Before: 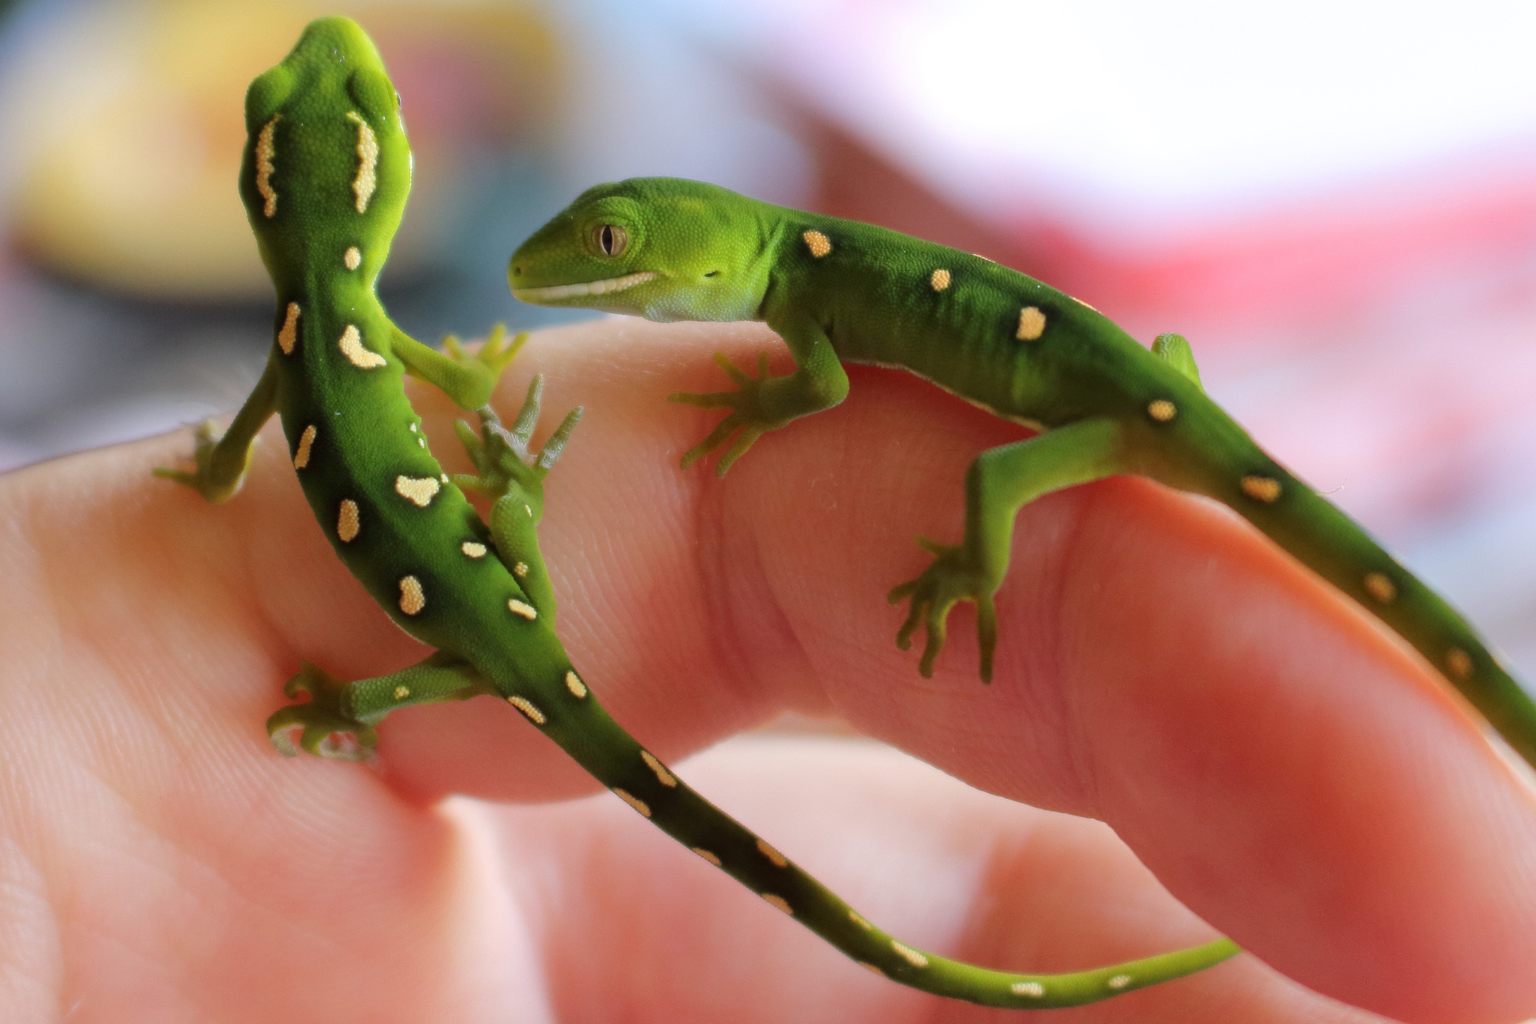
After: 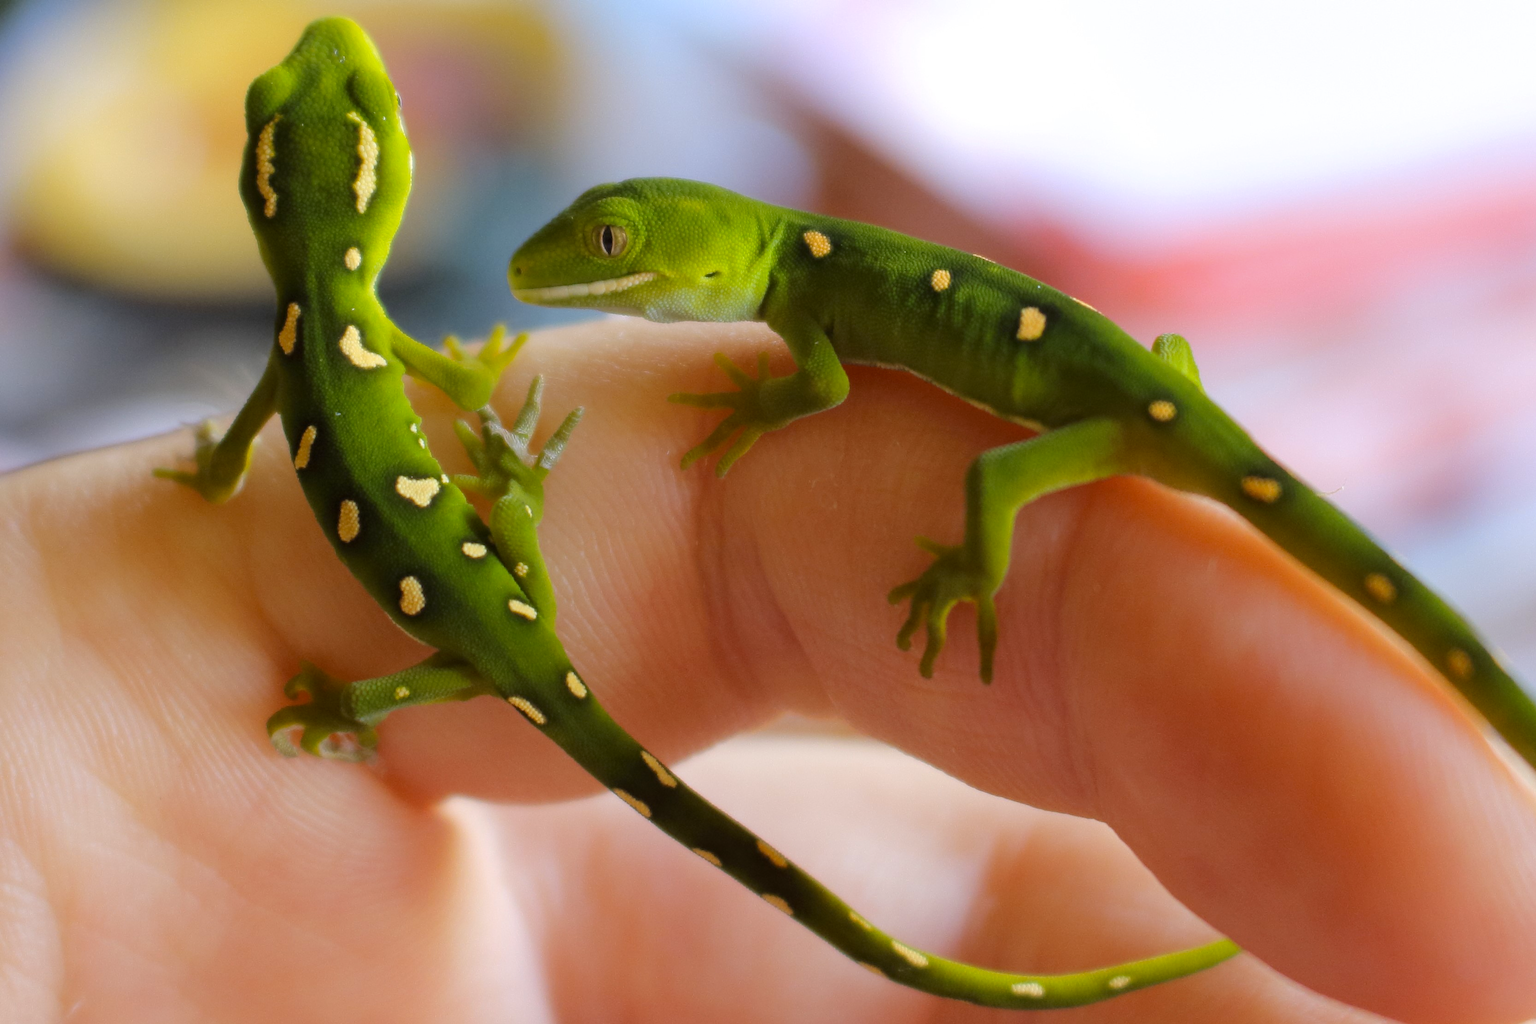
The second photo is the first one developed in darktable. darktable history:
color contrast: green-magenta contrast 0.85, blue-yellow contrast 1.25, unbound 0
exposure: black level correction 0, compensate exposure bias true, compensate highlight preservation false
